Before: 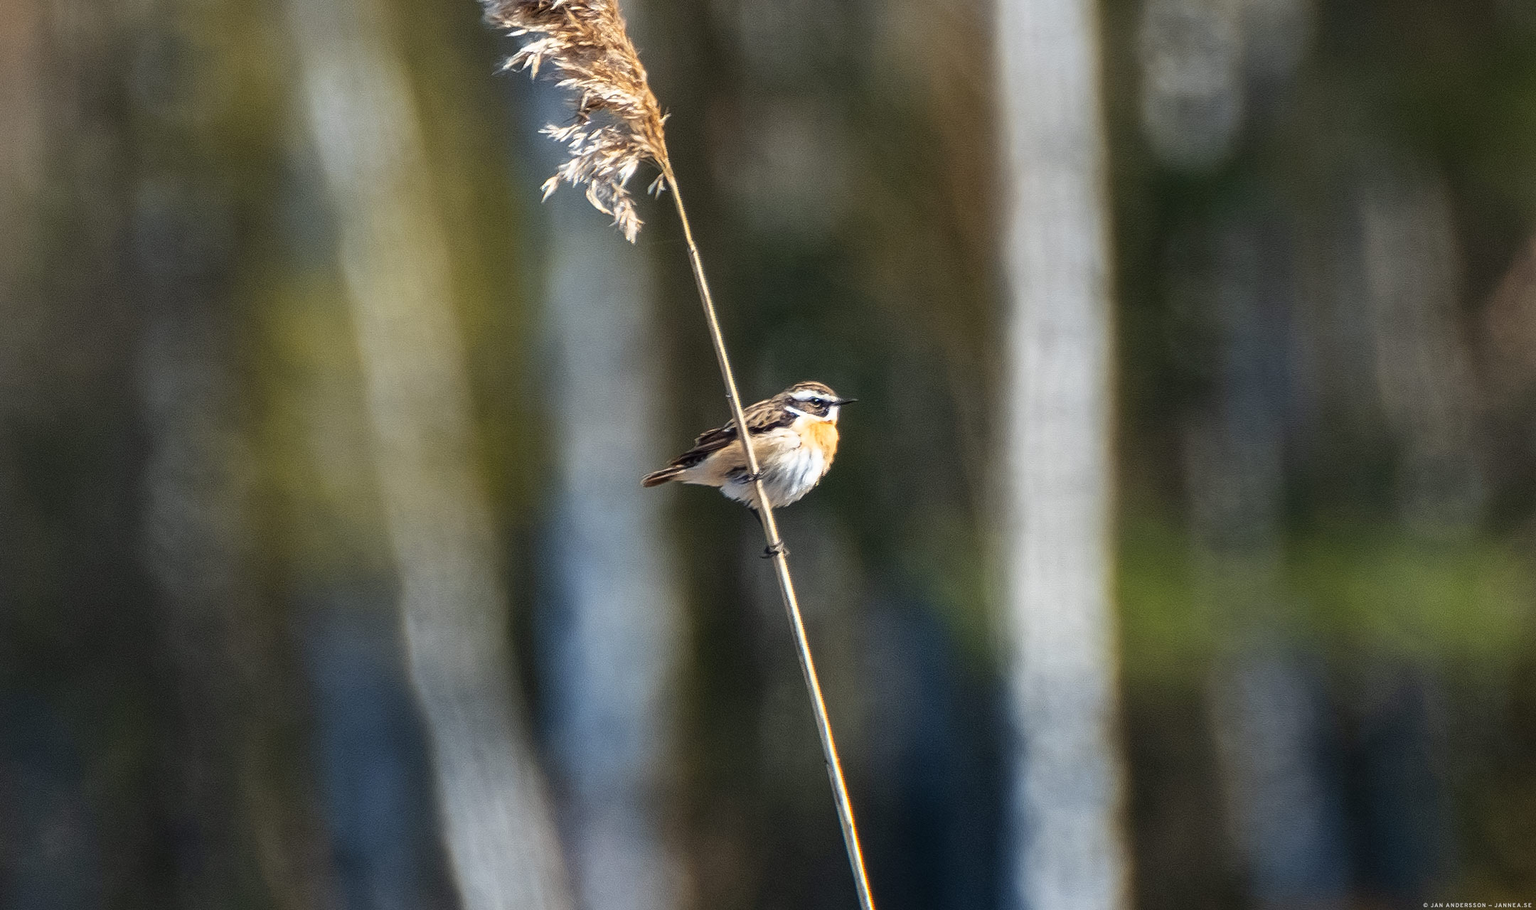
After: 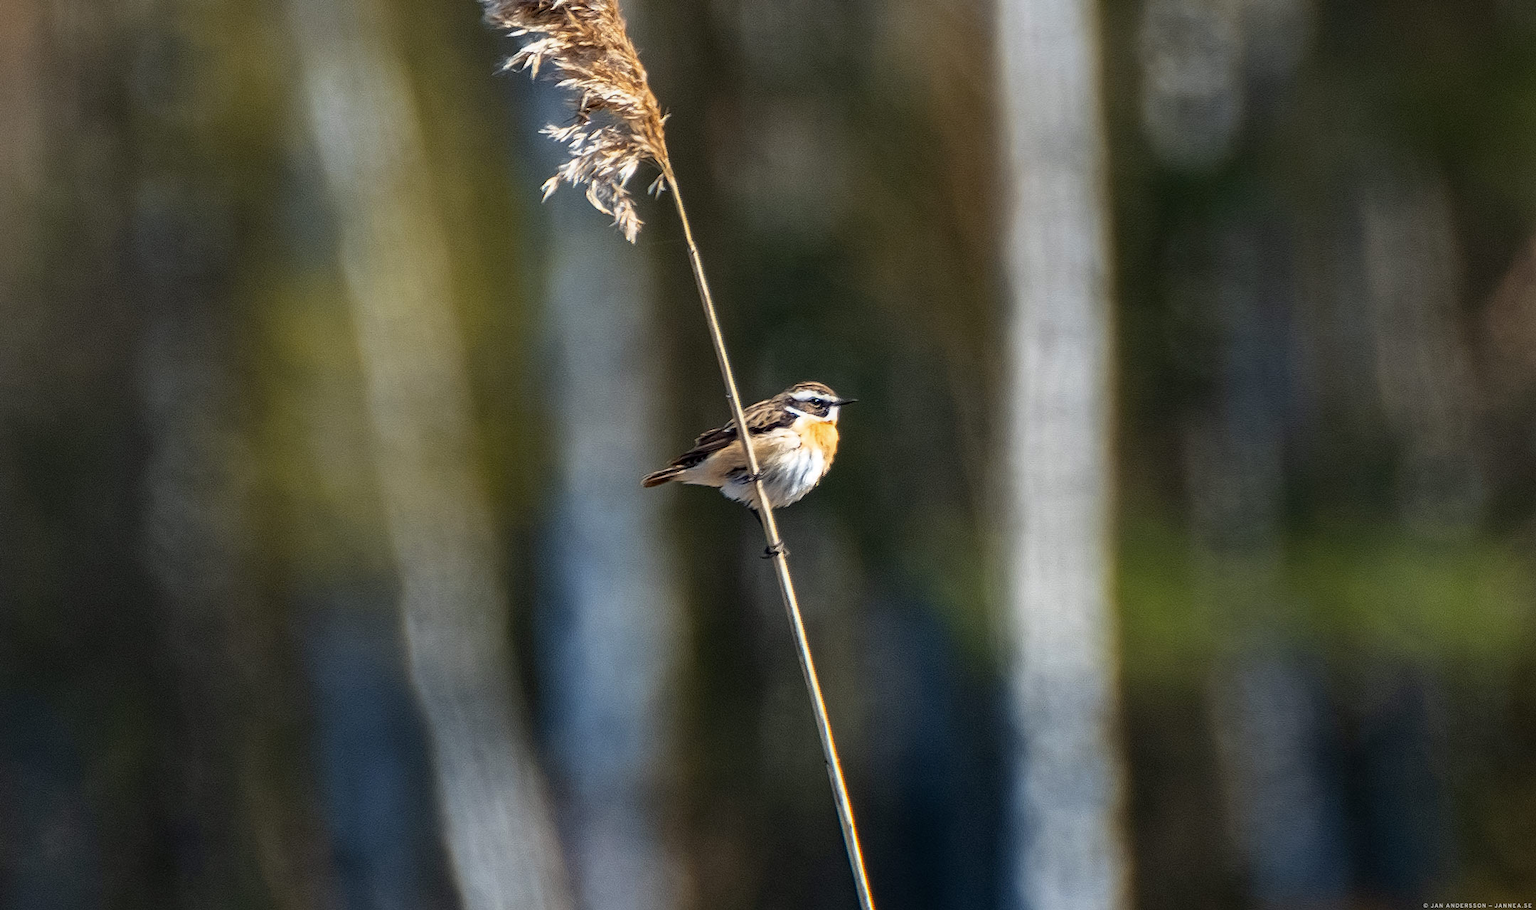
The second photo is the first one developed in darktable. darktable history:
exposure: black level correction 0.001, exposure -0.124 EV, compensate exposure bias true, compensate highlight preservation false
base curve: curves: ch0 [(0, 0) (0.303, 0.277) (1, 1)], preserve colors none
haze removal: compatibility mode true, adaptive false
